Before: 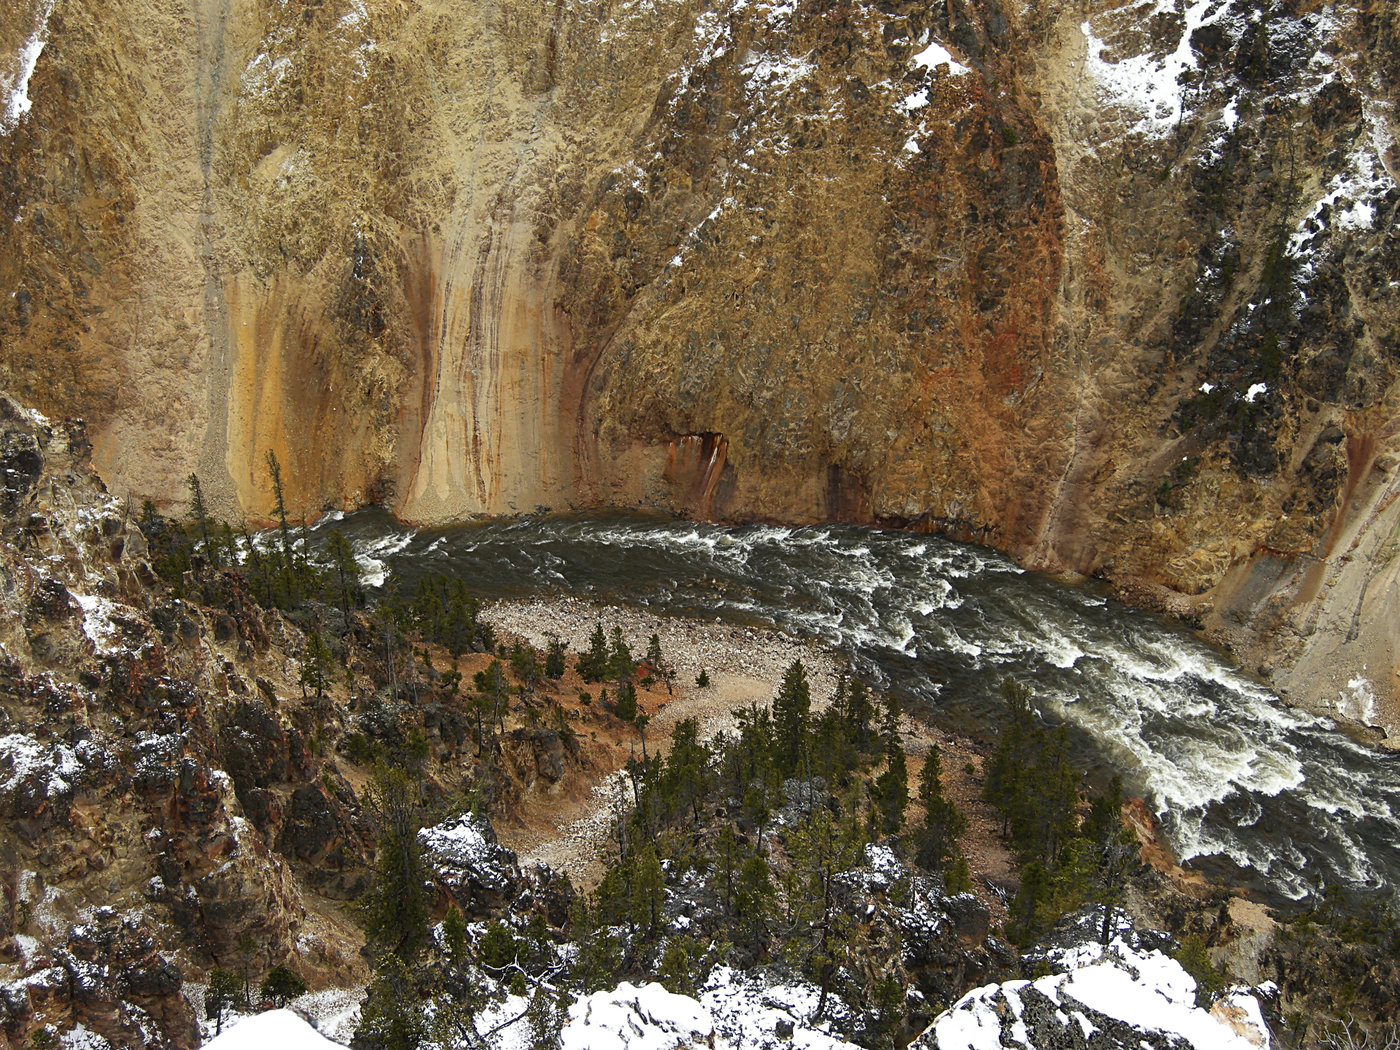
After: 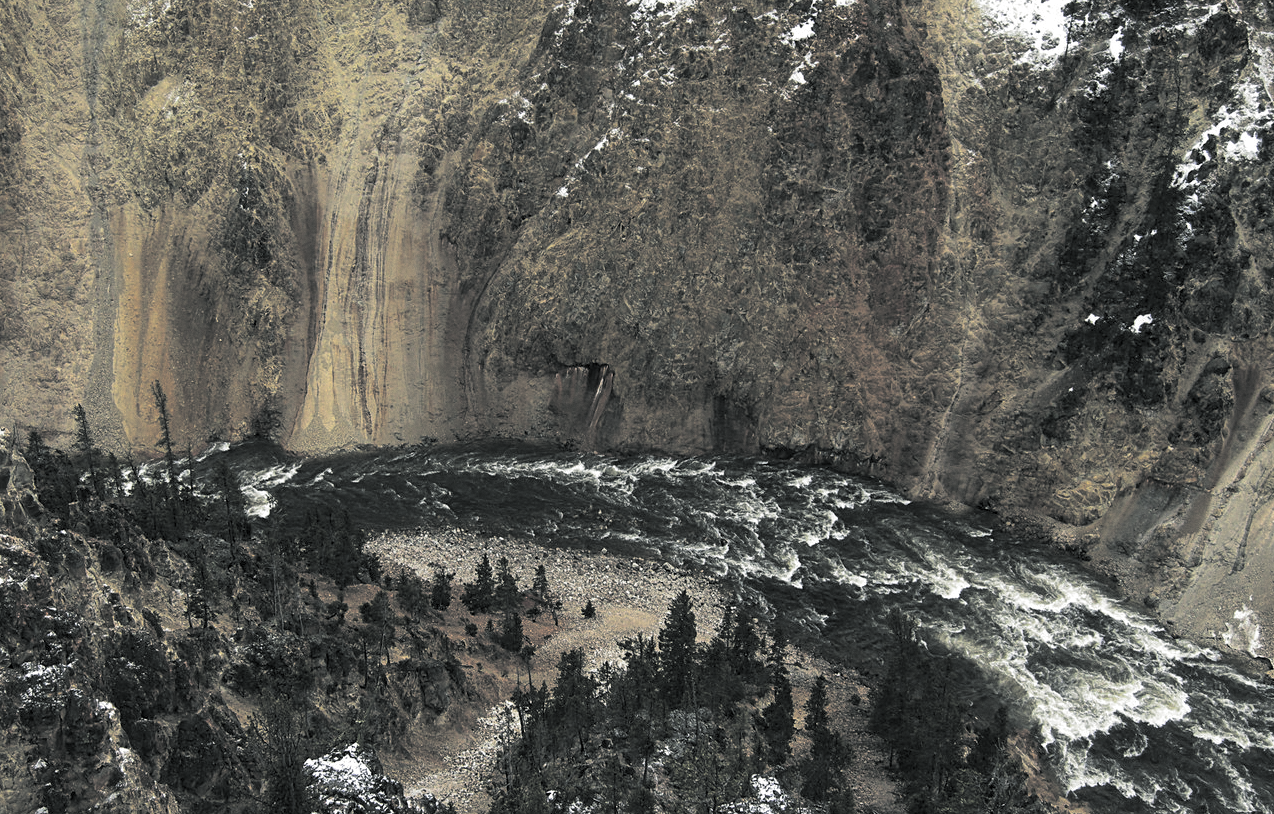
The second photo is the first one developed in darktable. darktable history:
local contrast: highlights 100%, shadows 100%, detail 120%, midtone range 0.2
crop: left 8.155%, top 6.611%, bottom 15.385%
split-toning: shadows › hue 190.8°, shadows › saturation 0.05, highlights › hue 54°, highlights › saturation 0.05, compress 0%
grain: coarseness 0.09 ISO, strength 10%
